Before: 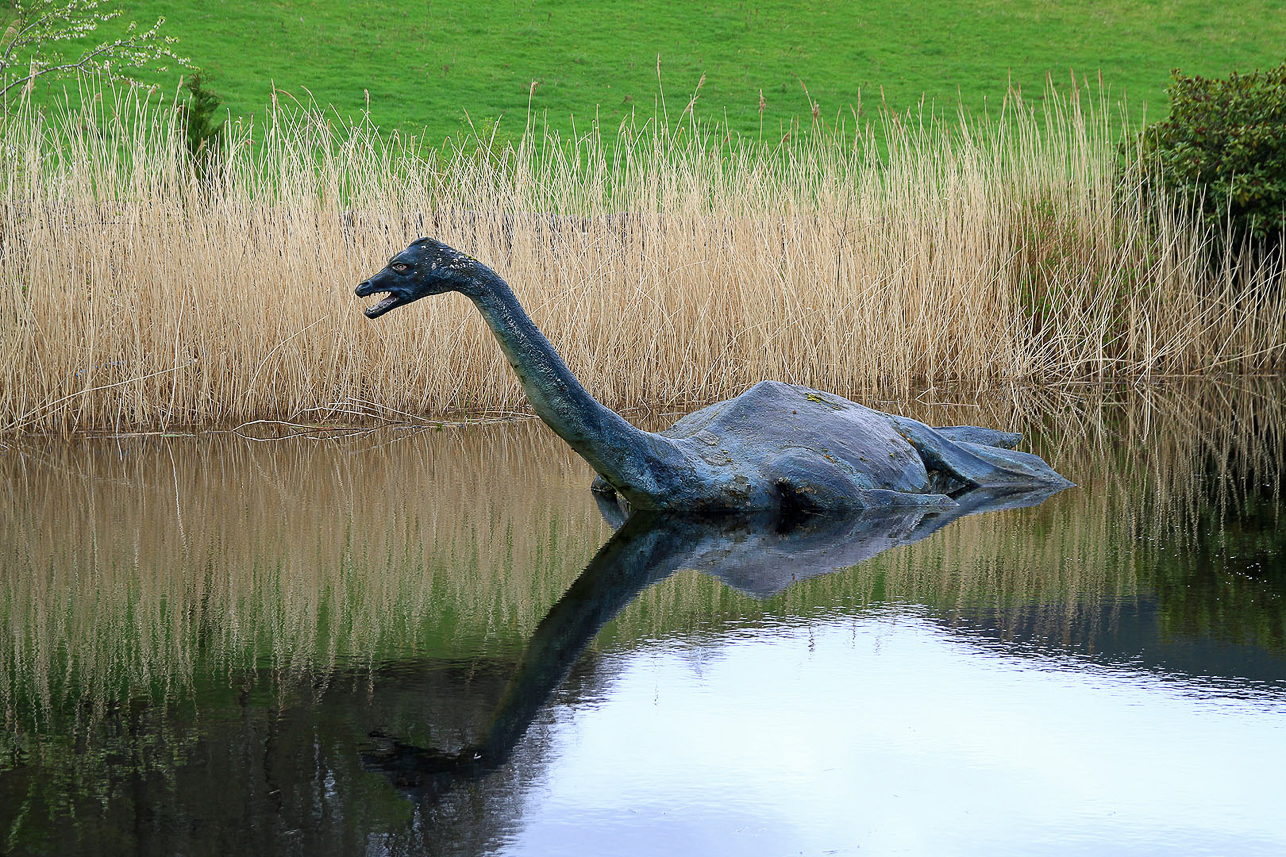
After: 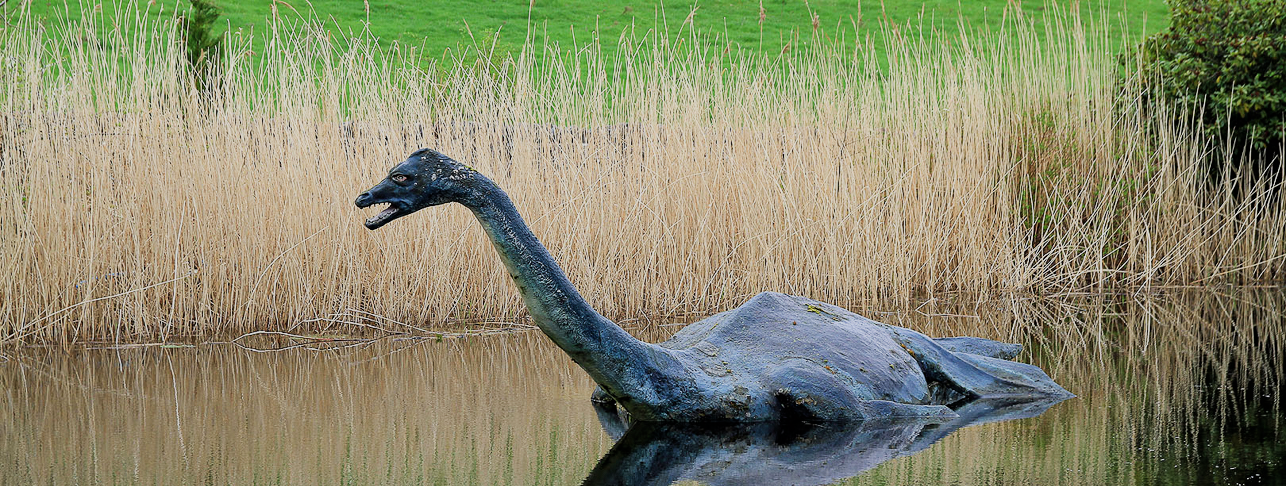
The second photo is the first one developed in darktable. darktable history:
crop and rotate: top 10.429%, bottom 32.841%
exposure: black level correction 0, exposure 0.397 EV, compensate highlight preservation false
filmic rgb: black relative exposure -7.65 EV, white relative exposure 4.56 EV, hardness 3.61
